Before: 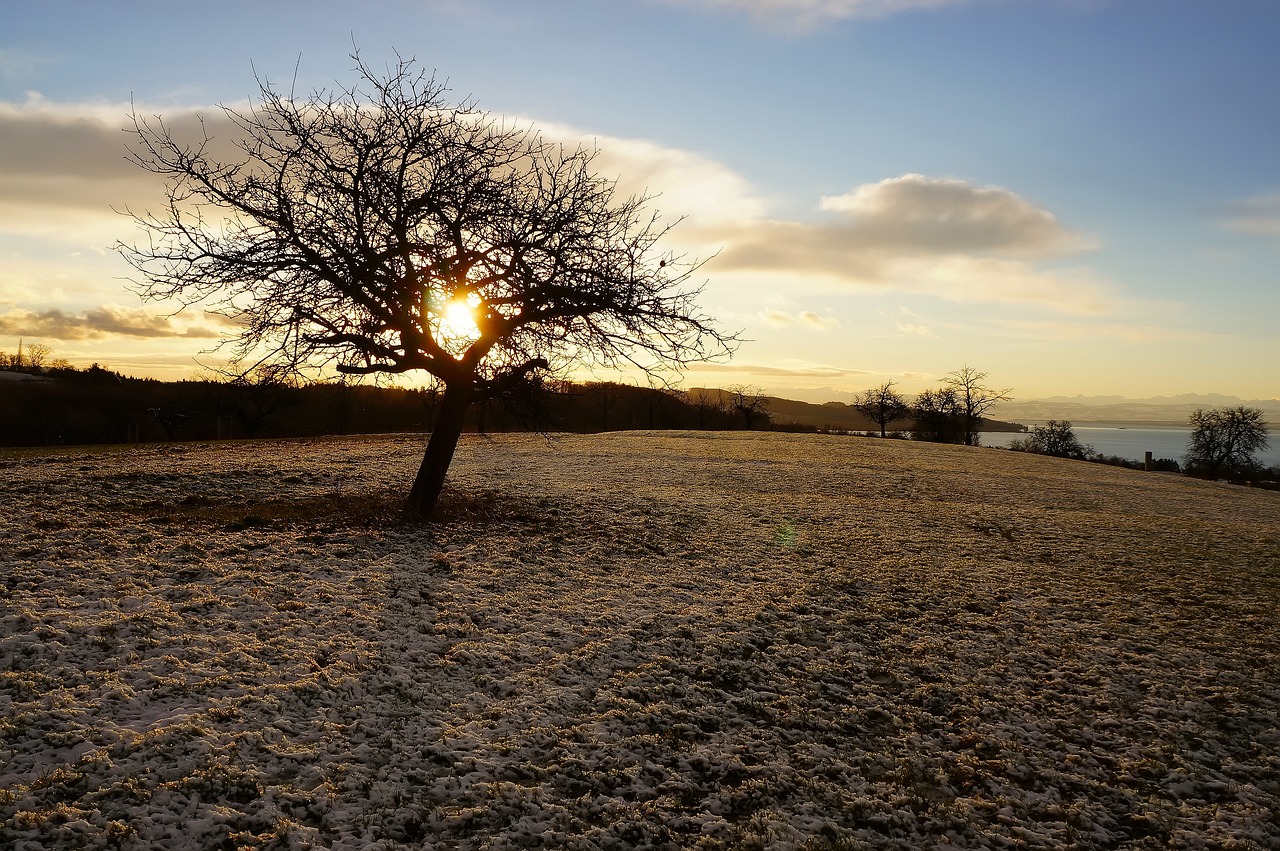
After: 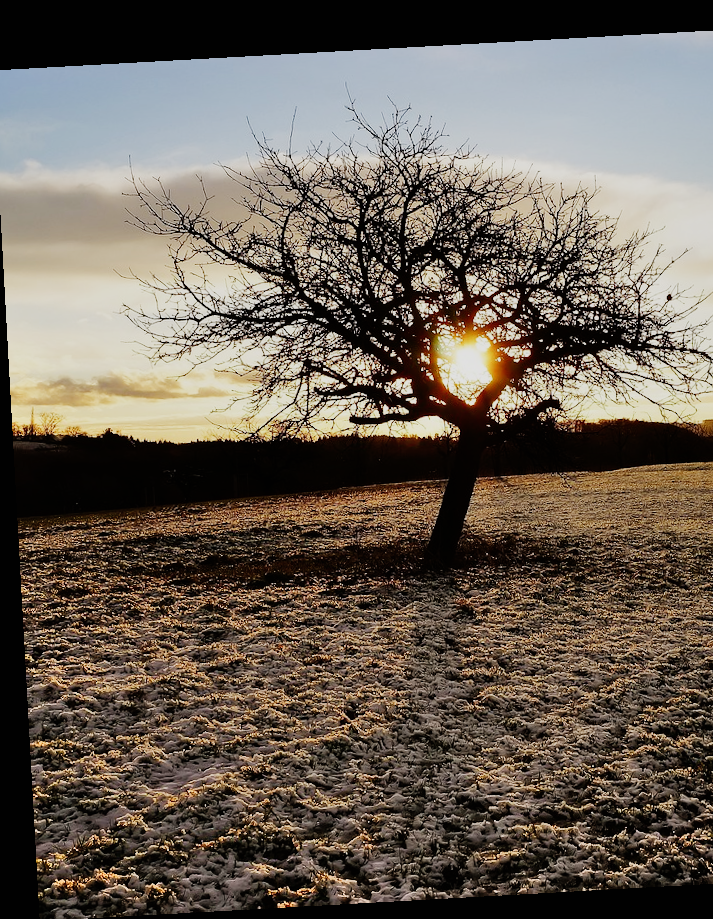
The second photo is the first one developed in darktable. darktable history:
rotate and perspective: rotation -3.18°, automatic cropping off
crop: left 0.587%, right 45.588%, bottom 0.086%
exposure: exposure 0.2 EV, compensate highlight preservation false
shadows and highlights: shadows color adjustment 97.66%, soften with gaussian
sigmoid: skew -0.2, preserve hue 0%, red attenuation 0.1, red rotation 0.035, green attenuation 0.1, green rotation -0.017, blue attenuation 0.15, blue rotation -0.052, base primaries Rec2020
